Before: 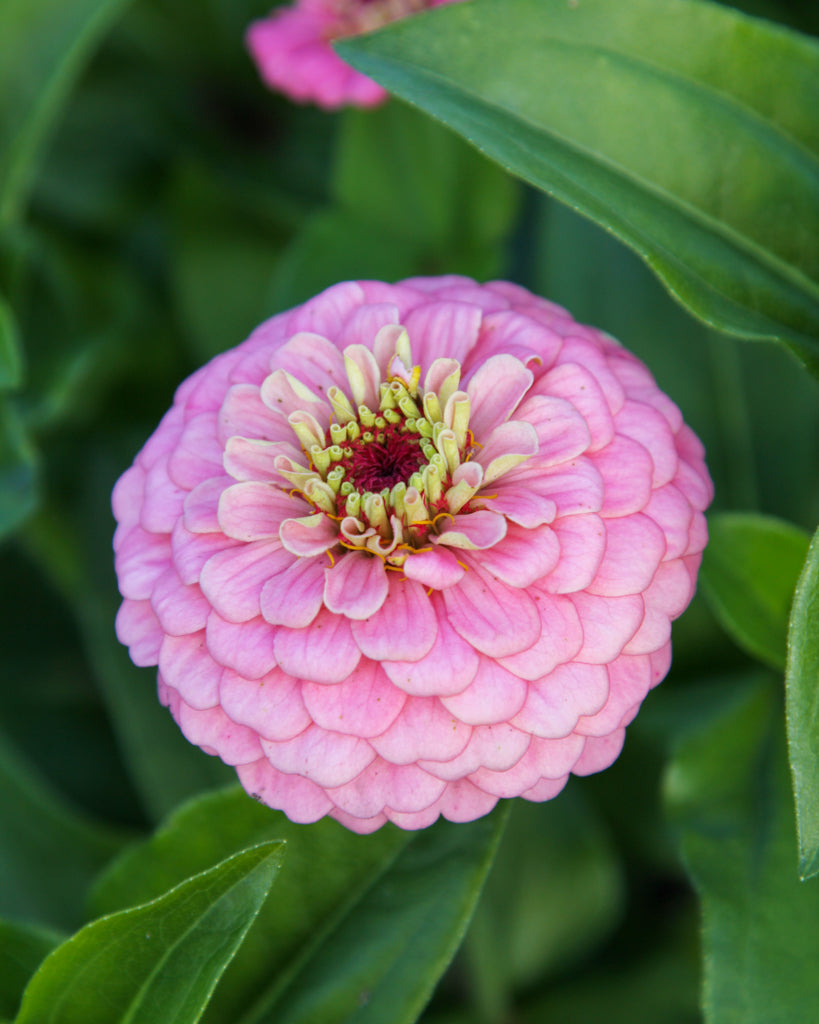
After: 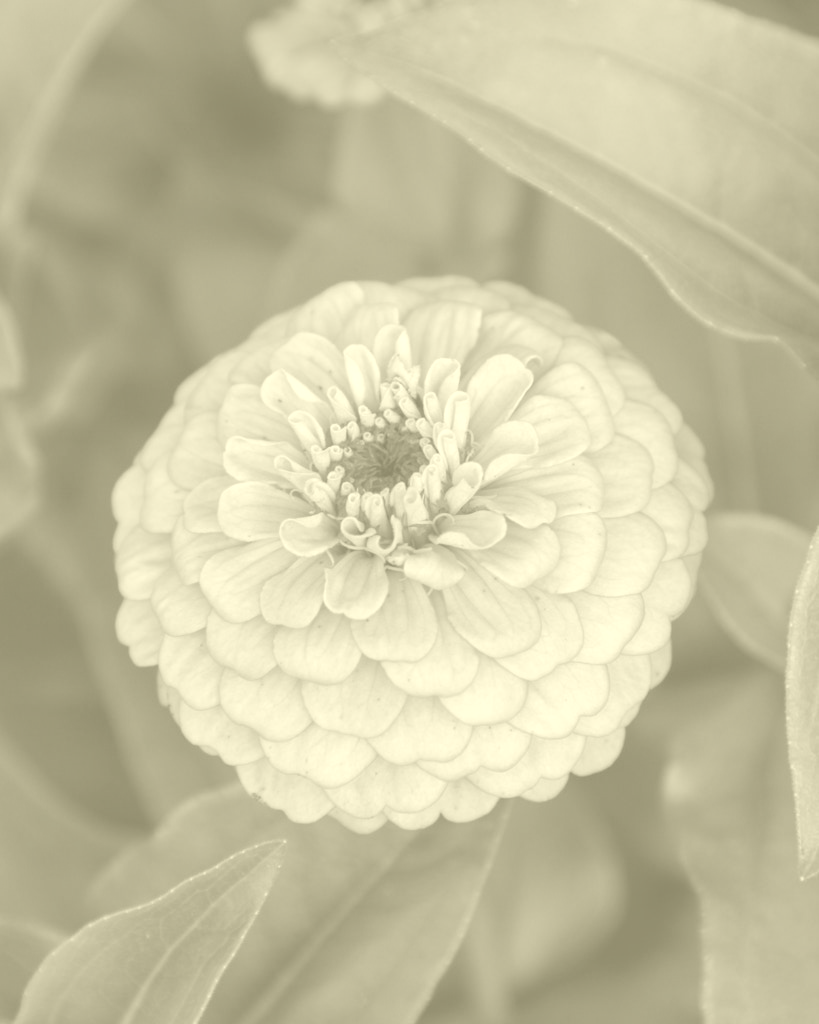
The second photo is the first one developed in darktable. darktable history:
tone equalizer: on, module defaults
colorize: hue 43.2°, saturation 40%, version 1
